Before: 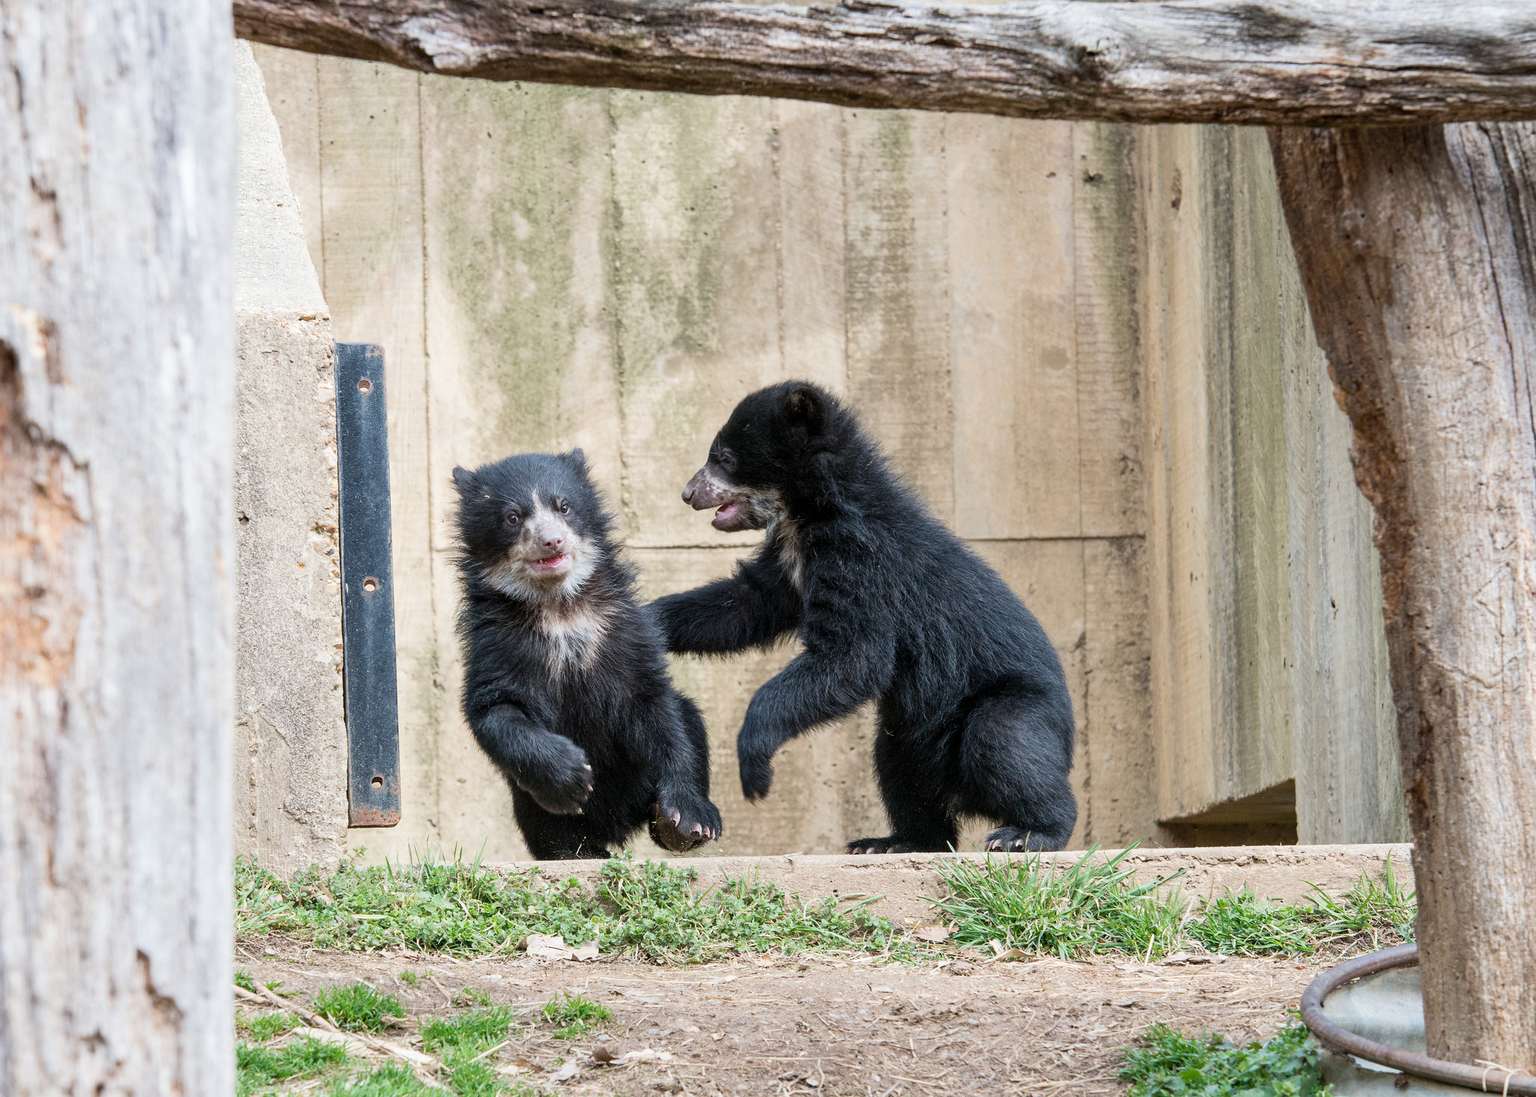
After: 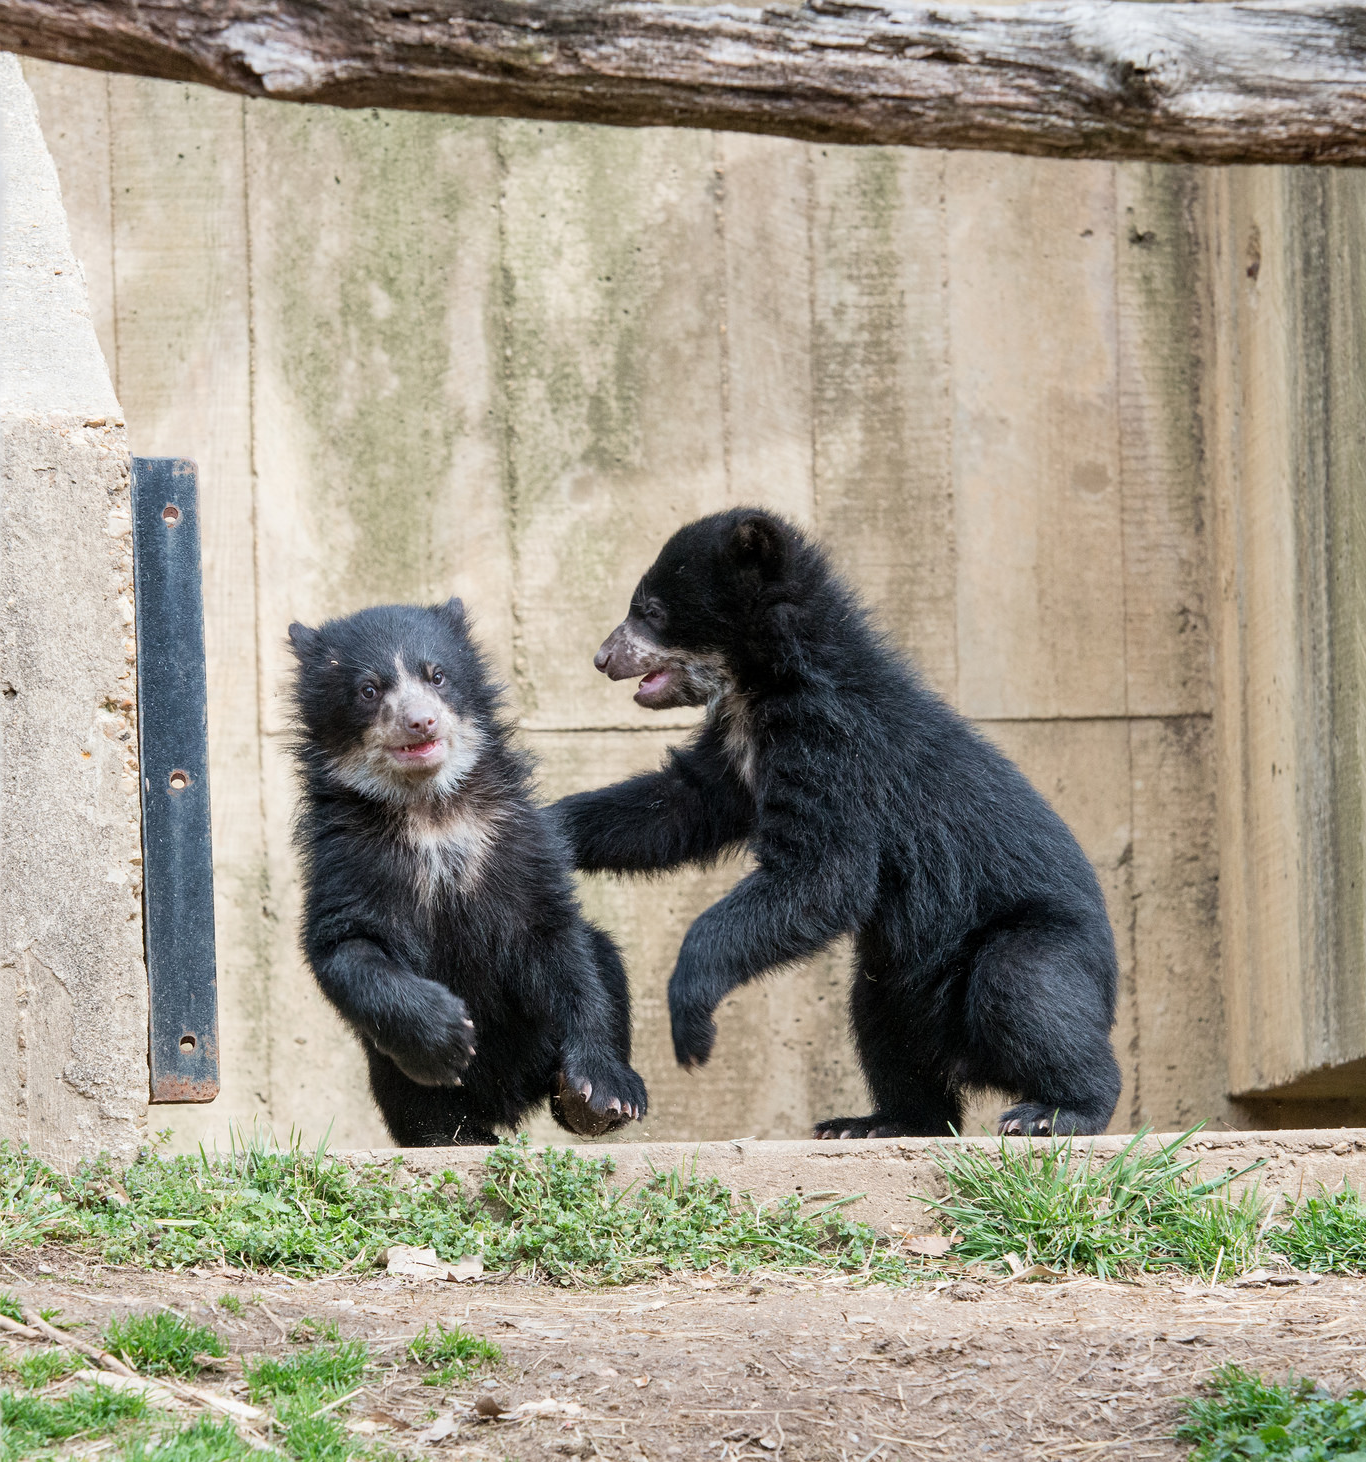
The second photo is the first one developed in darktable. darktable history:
crop and rotate: left 15.422%, right 17.86%
